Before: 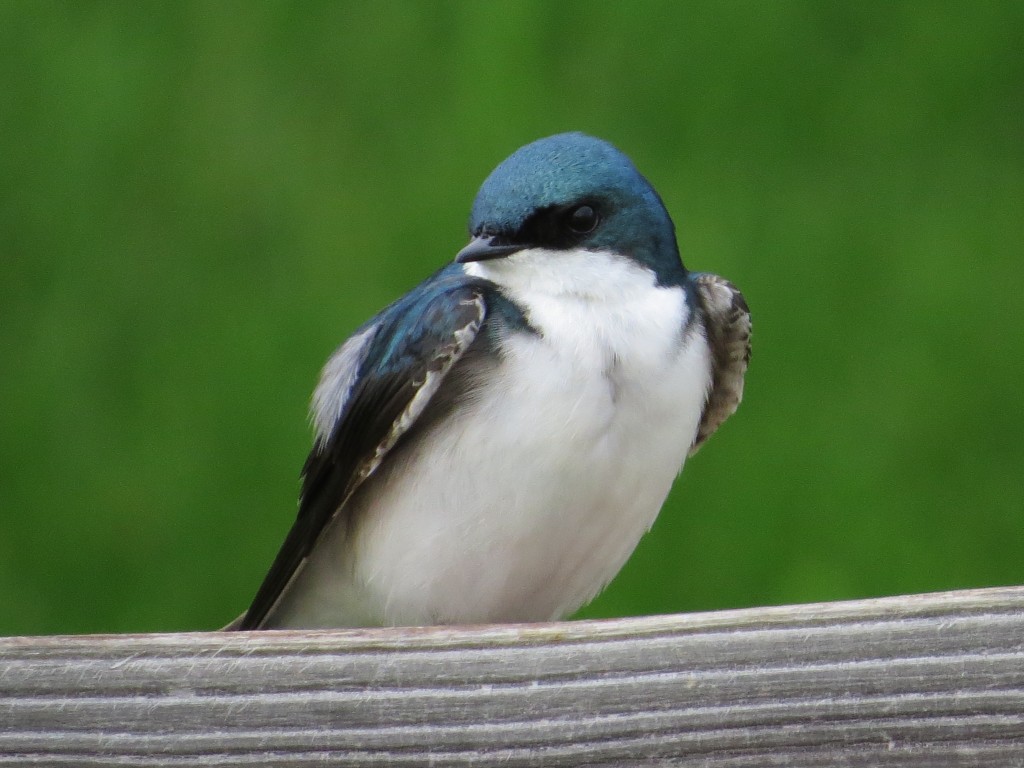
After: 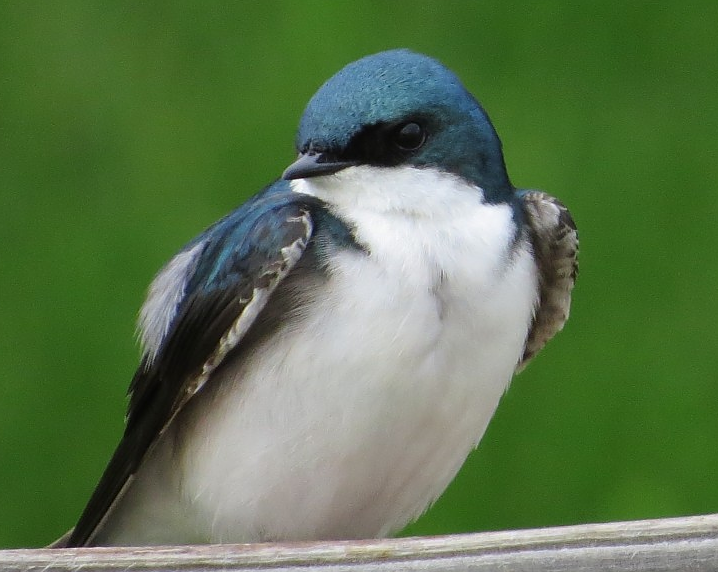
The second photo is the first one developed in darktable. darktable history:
sharpen: radius 0.975, amount 0.612
crop and rotate: left 16.973%, top 10.834%, right 12.843%, bottom 14.633%
